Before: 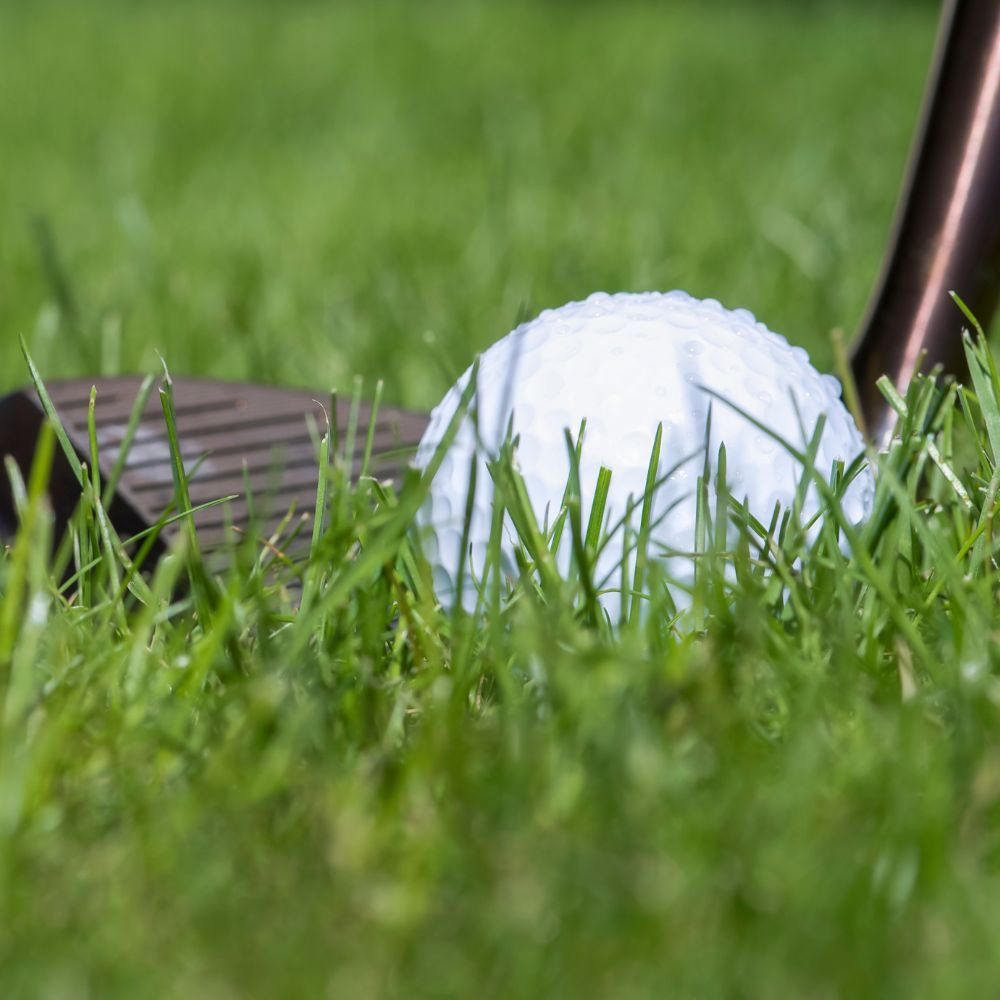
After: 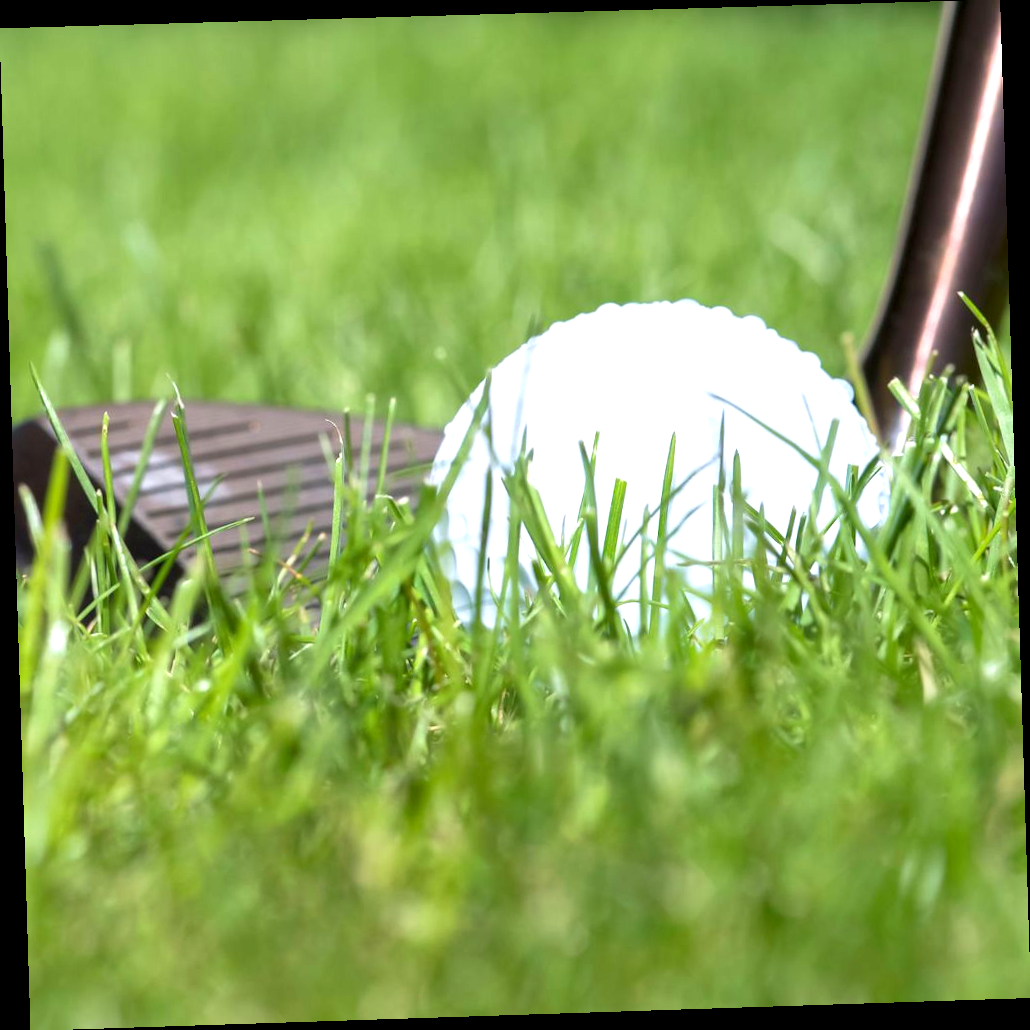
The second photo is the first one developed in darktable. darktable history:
rotate and perspective: rotation -1.77°, lens shift (horizontal) 0.004, automatic cropping off
exposure: black level correction 0.001, exposure 0.955 EV, compensate exposure bias true, compensate highlight preservation false
